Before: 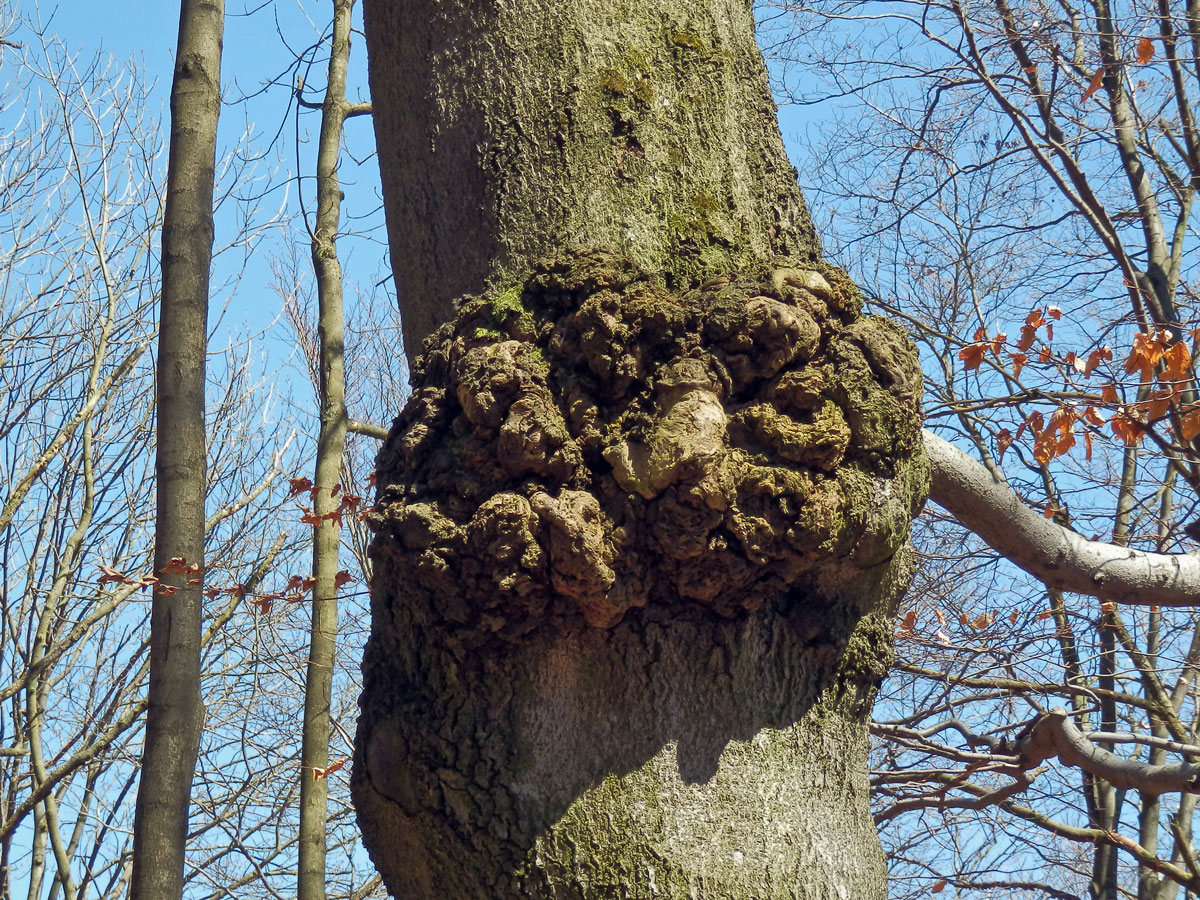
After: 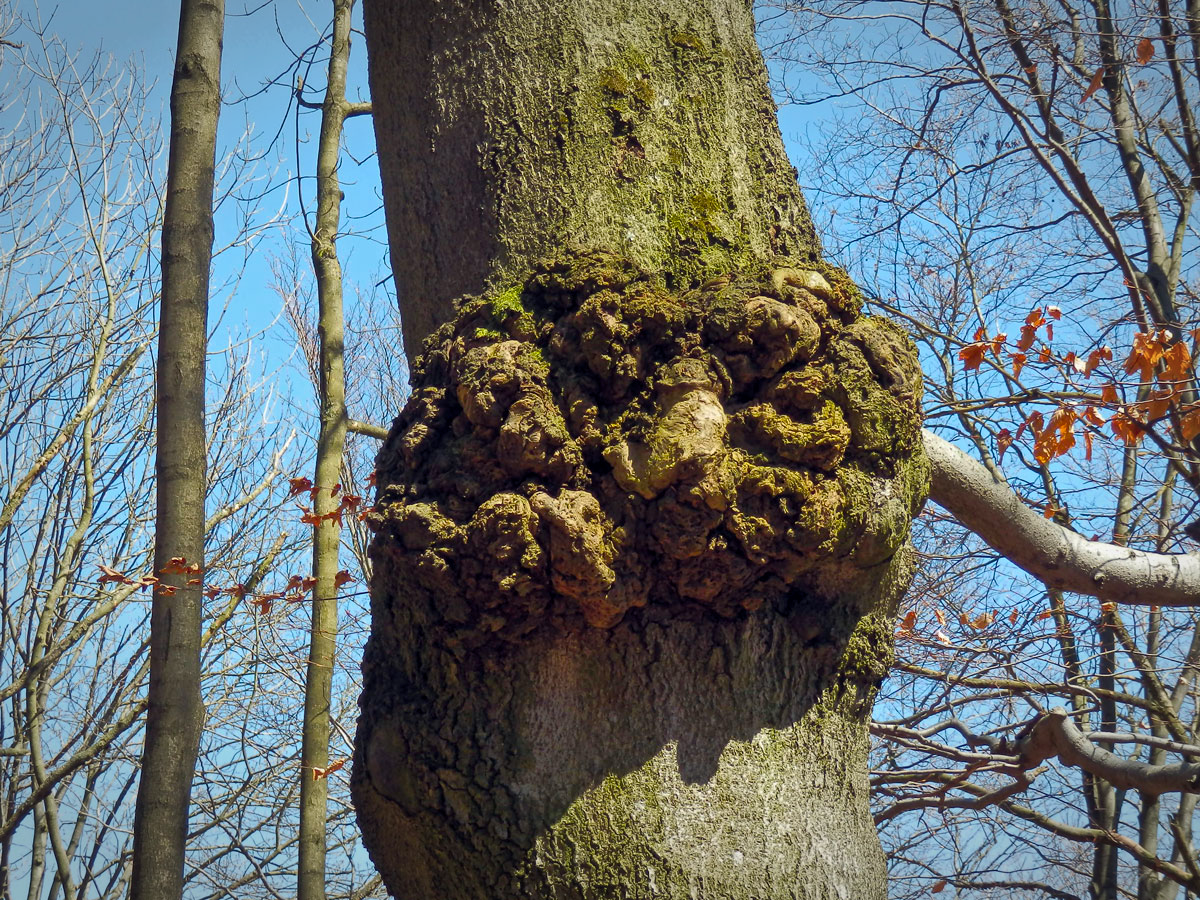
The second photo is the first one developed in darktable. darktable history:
color balance rgb: shadows lift › chroma 0.882%, shadows lift › hue 113.87°, shadows fall-off 101.887%, perceptual saturation grading › global saturation 30.743%, mask middle-gray fulcrum 22.43%
vignetting: fall-off start 79.19%, brightness -0.407, saturation -0.291, width/height ratio 1.326, unbound false
